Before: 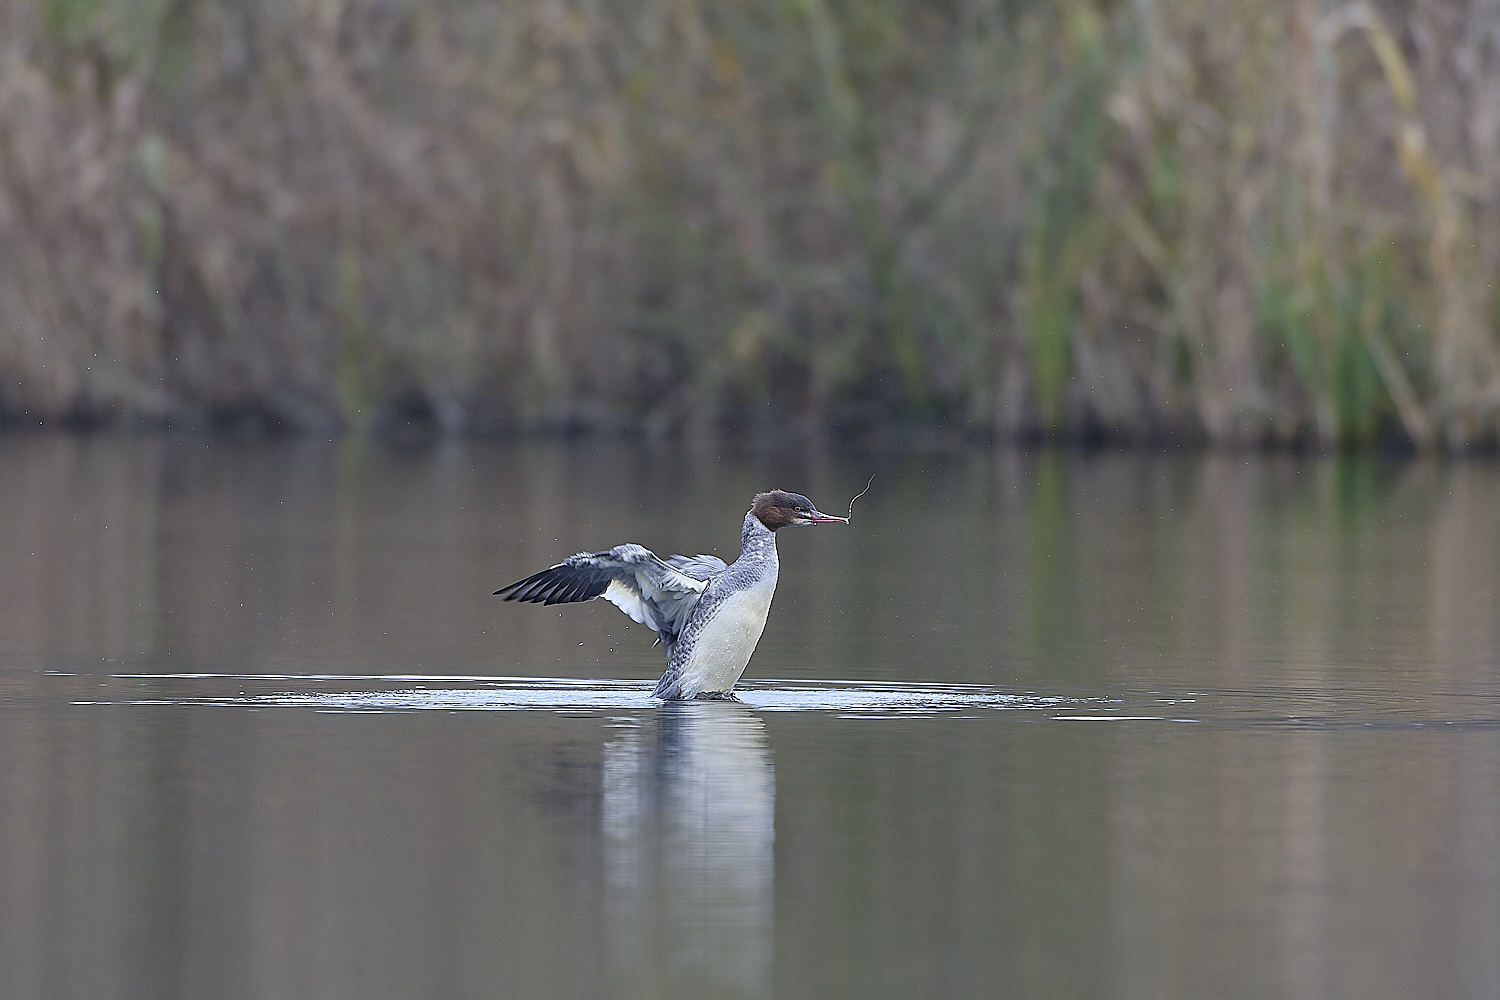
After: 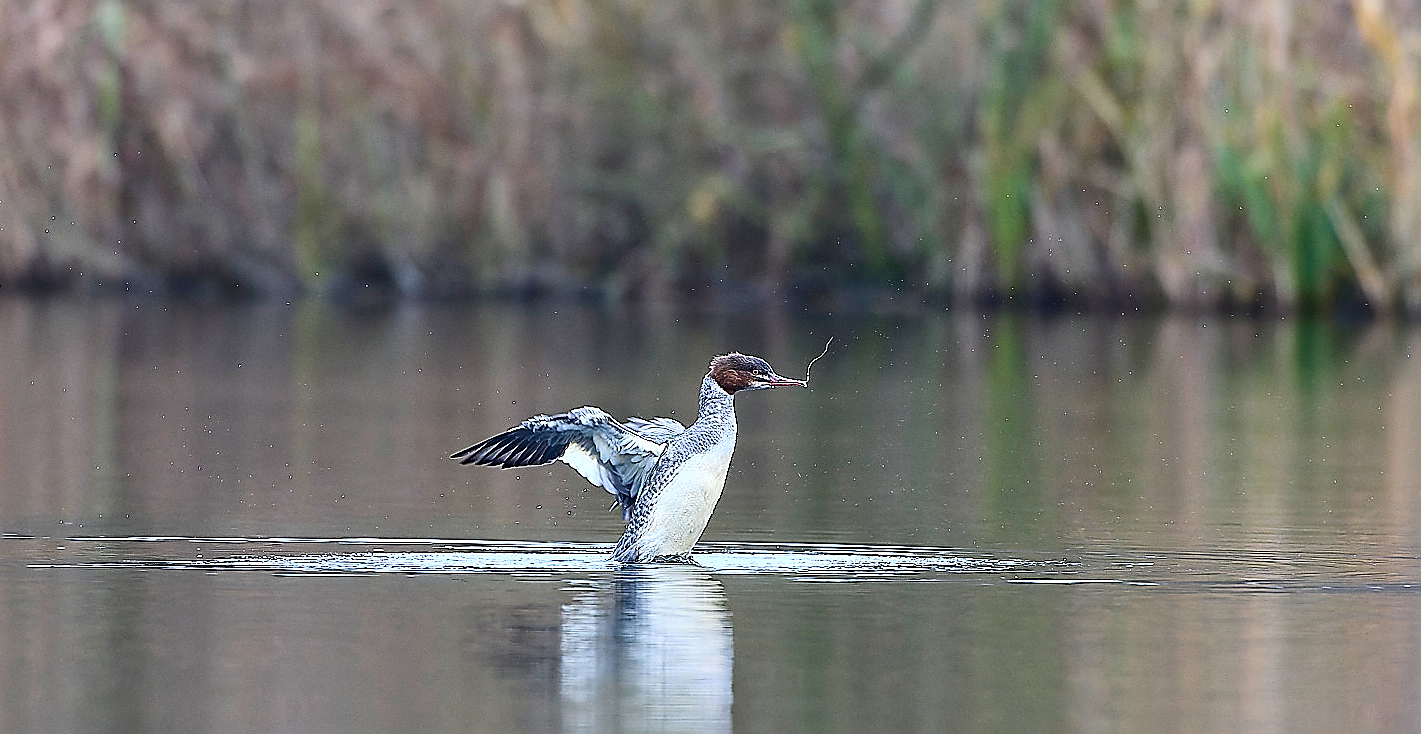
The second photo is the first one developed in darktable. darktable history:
contrast brightness saturation: contrast 0.227, brightness 0.107, saturation 0.286
crop and rotate: left 2.852%, top 13.781%, right 2.406%, bottom 12.754%
sharpen: radius 1.368, amount 1.265, threshold 0.711
tone equalizer: -8 EV -0.416 EV, -7 EV -0.405 EV, -6 EV -0.357 EV, -5 EV -0.254 EV, -3 EV 0.193 EV, -2 EV 0.323 EV, -1 EV 0.399 EV, +0 EV 0.387 EV, edges refinement/feathering 500, mask exposure compensation -1.26 EV, preserve details no
